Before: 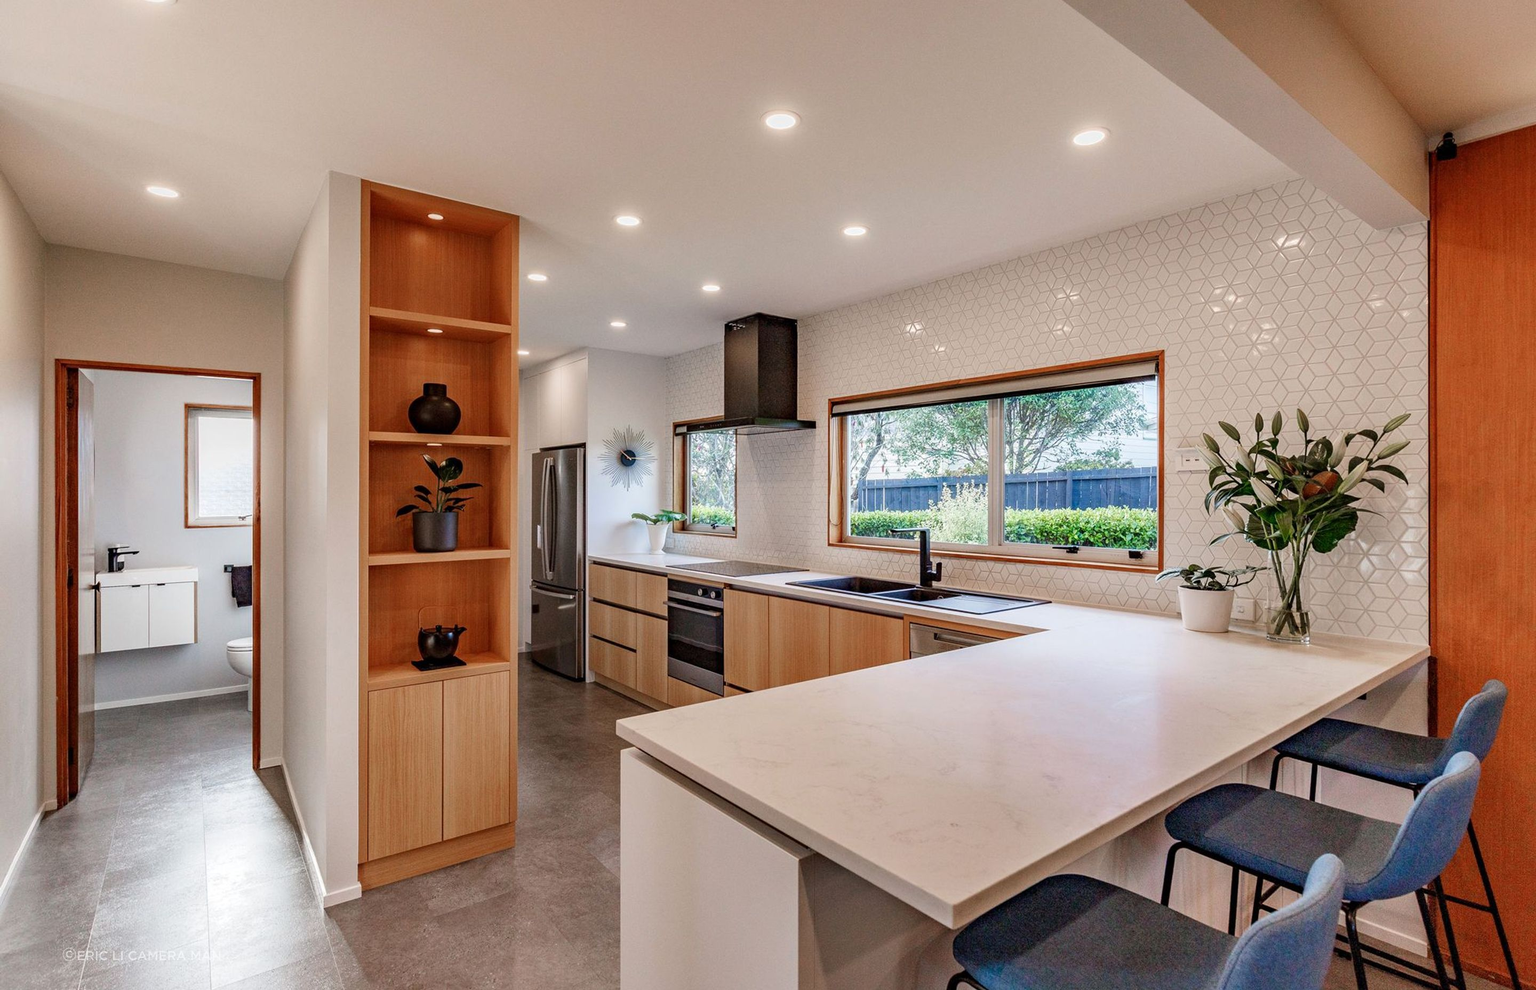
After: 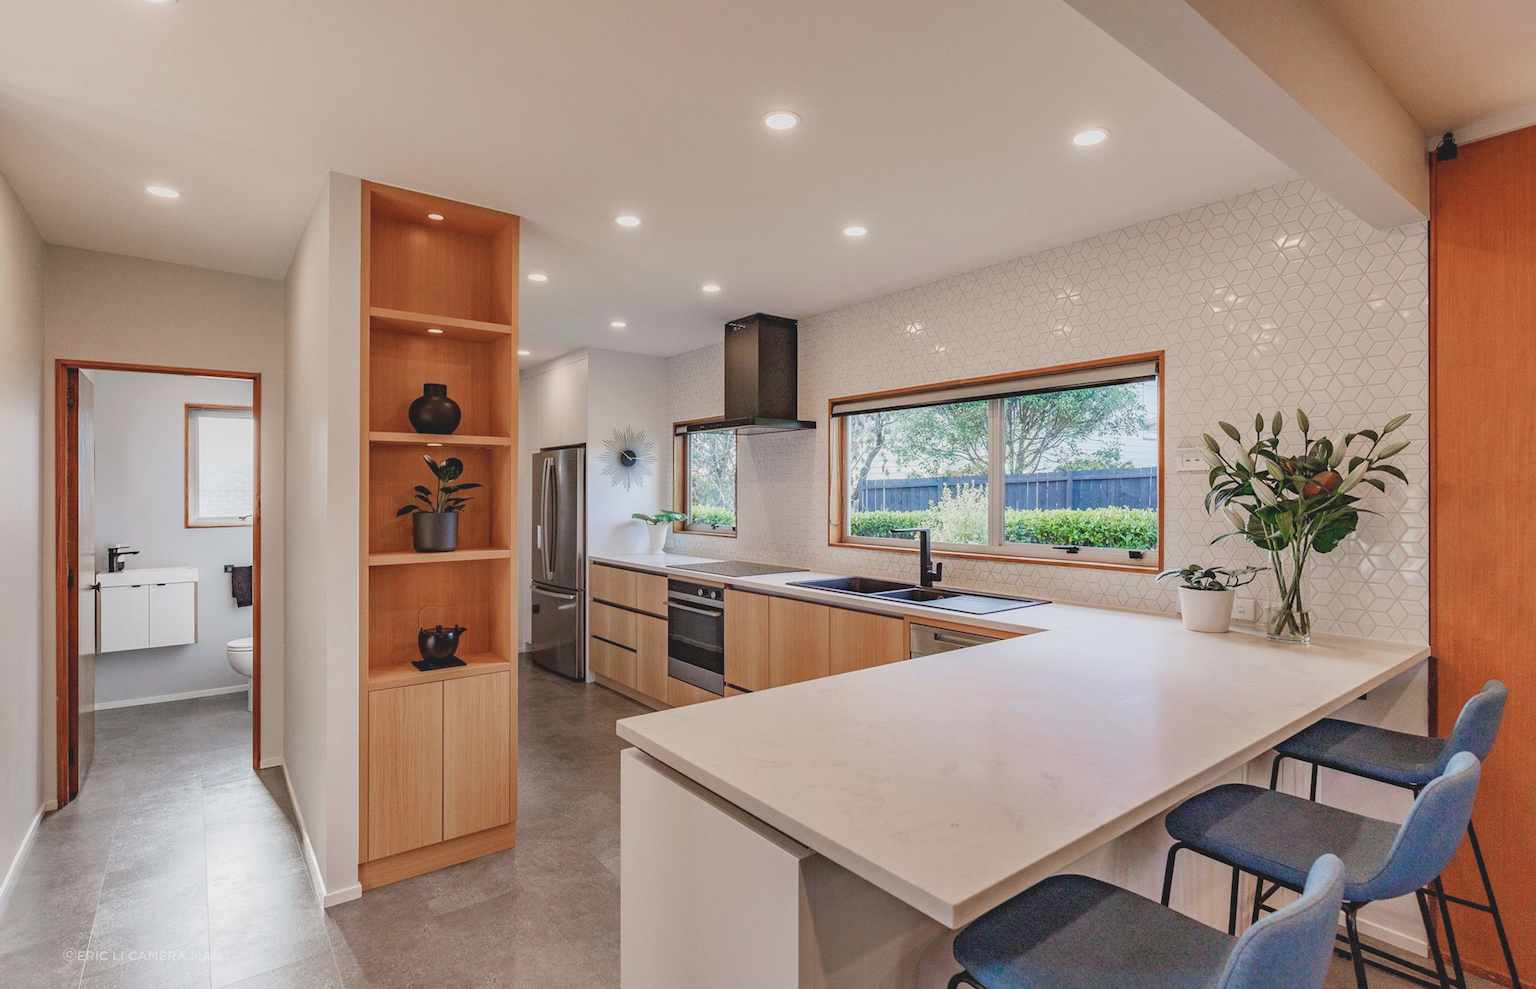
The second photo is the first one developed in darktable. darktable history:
contrast brightness saturation: contrast -0.166, brightness 0.051, saturation -0.125
tone equalizer: edges refinement/feathering 500, mask exposure compensation -1.57 EV, preserve details no
